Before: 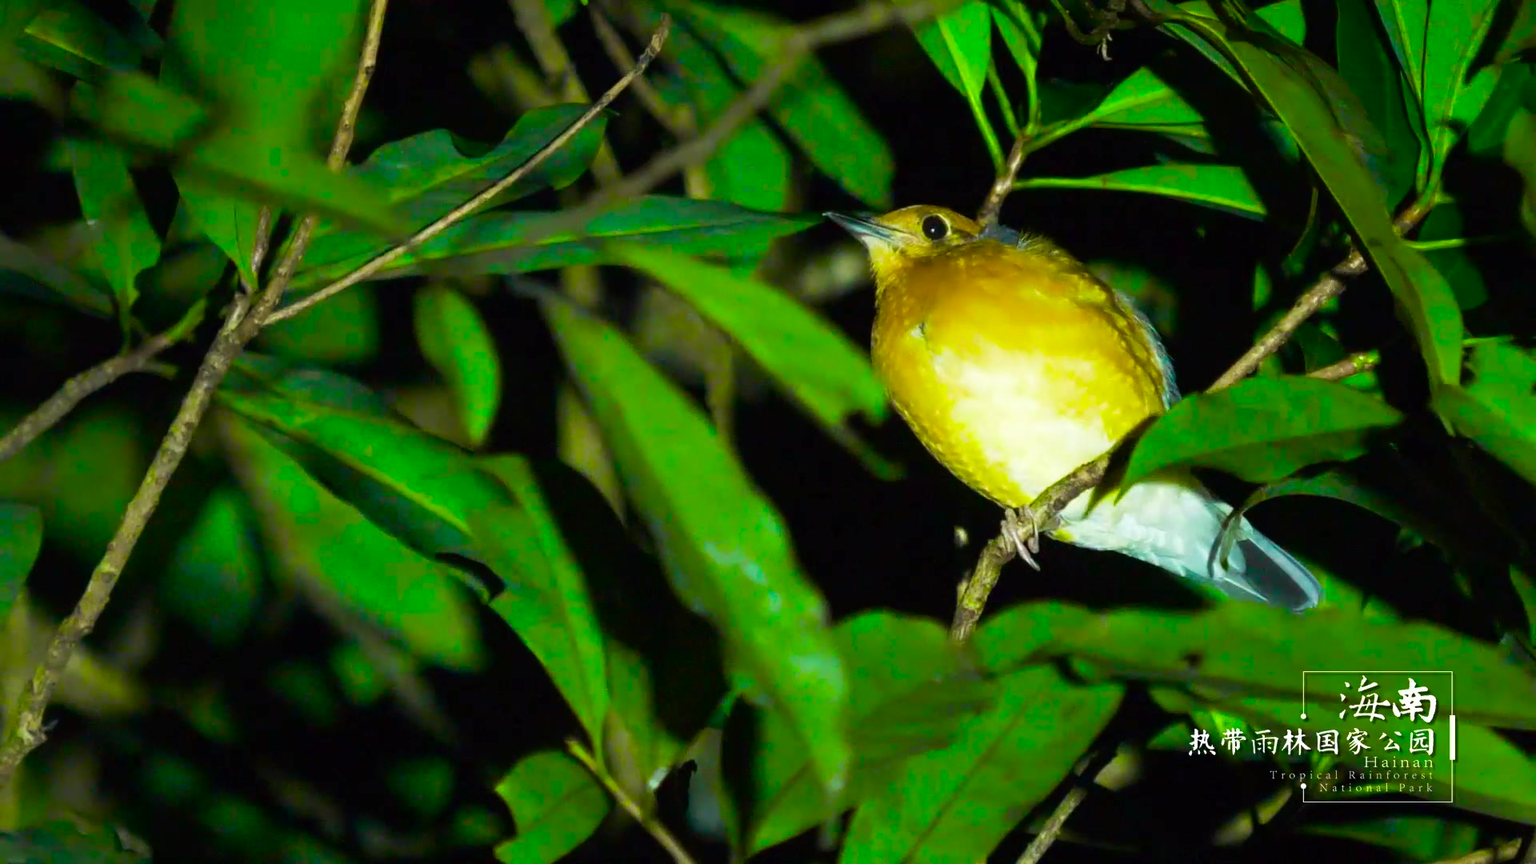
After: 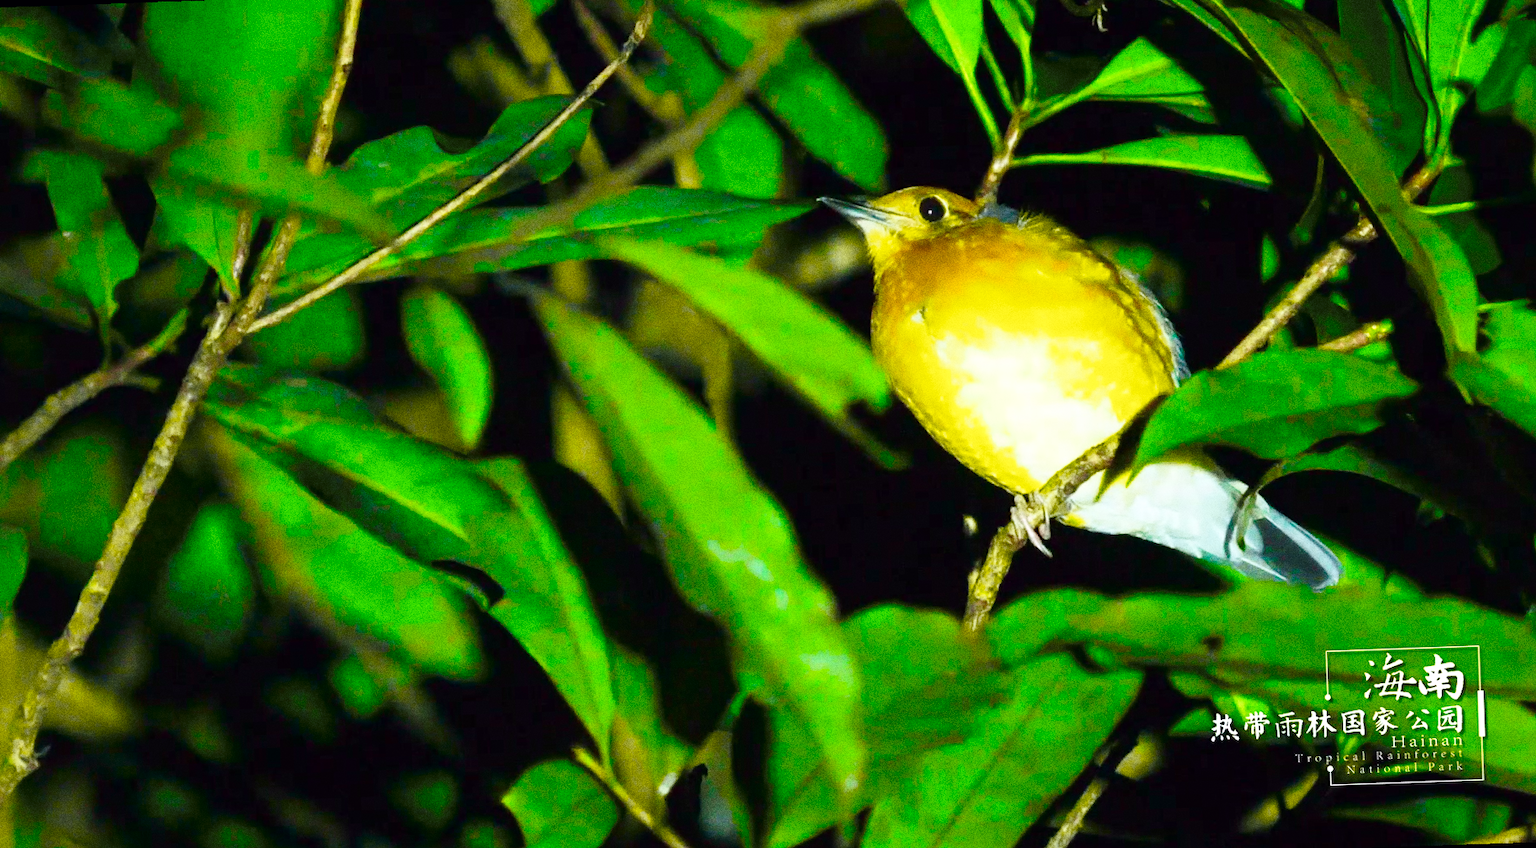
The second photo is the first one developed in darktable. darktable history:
tone curve: curves: ch0 [(0, 0) (0.15, 0.17) (0.452, 0.437) (0.611, 0.588) (0.751, 0.749) (1, 1)]; ch1 [(0, 0) (0.325, 0.327) (0.413, 0.442) (0.475, 0.467) (0.512, 0.522) (0.541, 0.55) (0.617, 0.612) (0.695, 0.697) (1, 1)]; ch2 [(0, 0) (0.386, 0.397) (0.452, 0.459) (0.505, 0.498) (0.536, 0.546) (0.574, 0.571) (0.633, 0.653) (1, 1)], color space Lab, independent channels, preserve colors none
grain: coarseness 0.09 ISO, strength 40%
rotate and perspective: rotation -2°, crop left 0.022, crop right 0.978, crop top 0.049, crop bottom 0.951
base curve: curves: ch0 [(0, 0) (0.028, 0.03) (0.121, 0.232) (0.46, 0.748) (0.859, 0.968) (1, 1)], preserve colors none
